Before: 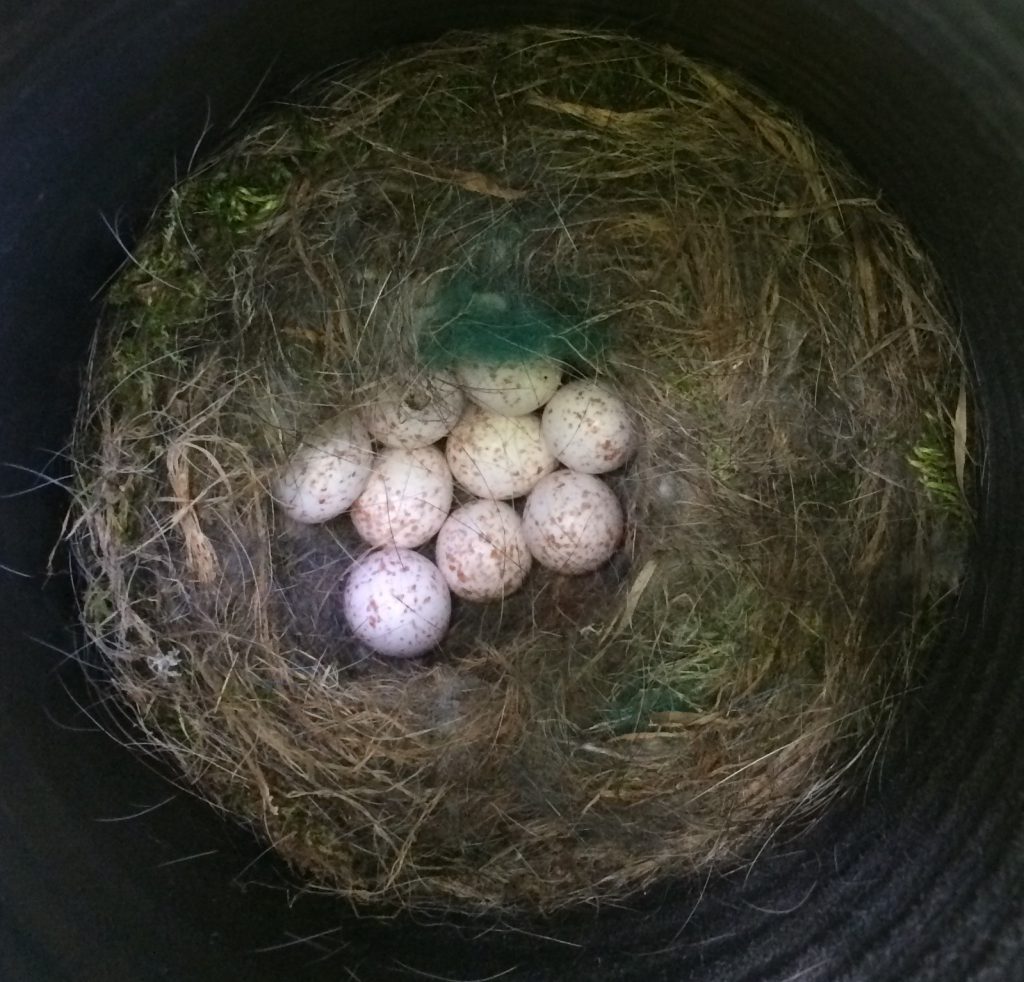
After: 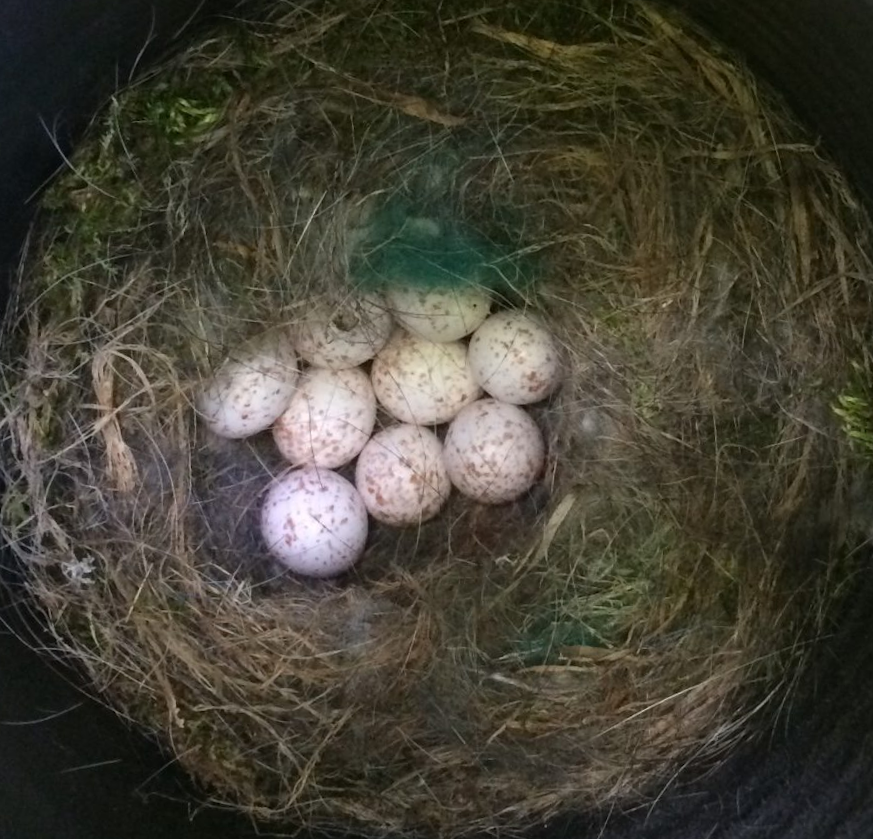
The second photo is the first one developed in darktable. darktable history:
crop and rotate: angle -3.15°, left 5.225%, top 5.223%, right 4.743%, bottom 4.468%
